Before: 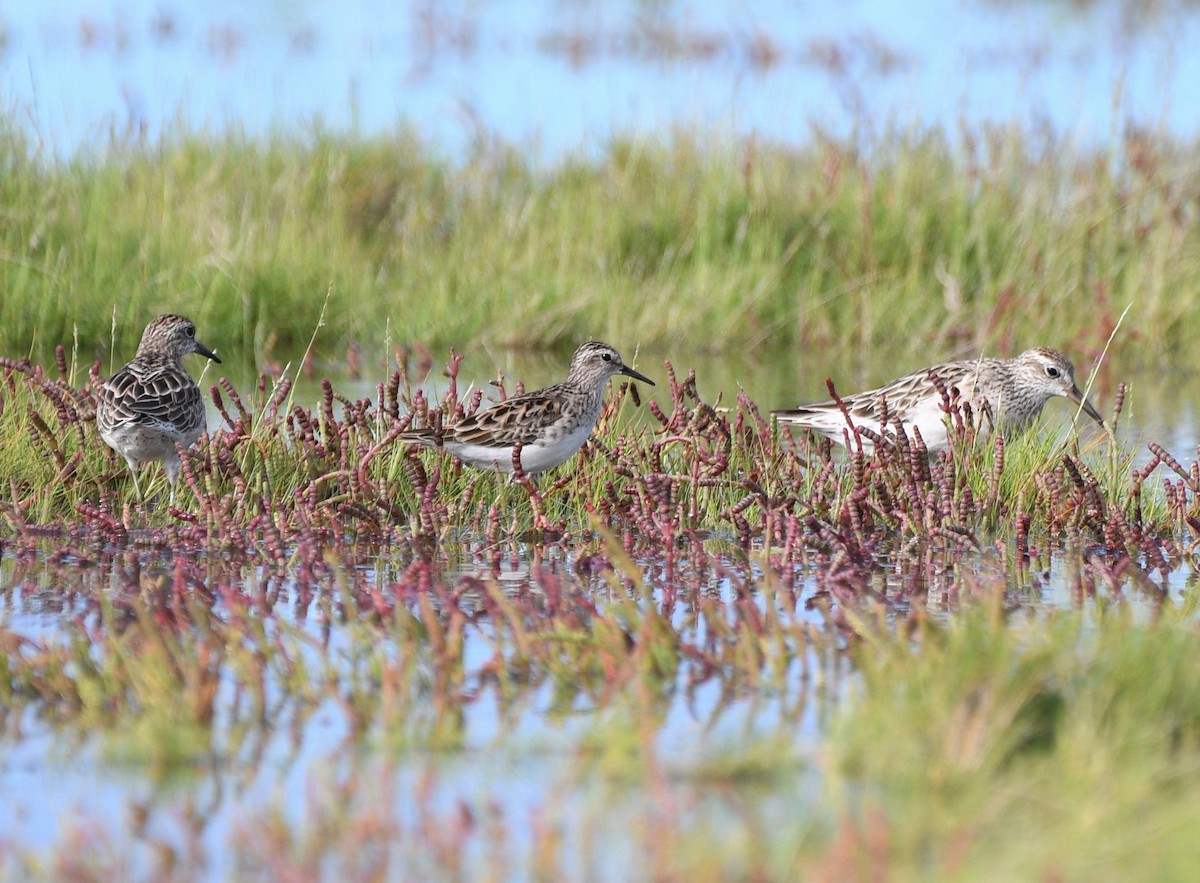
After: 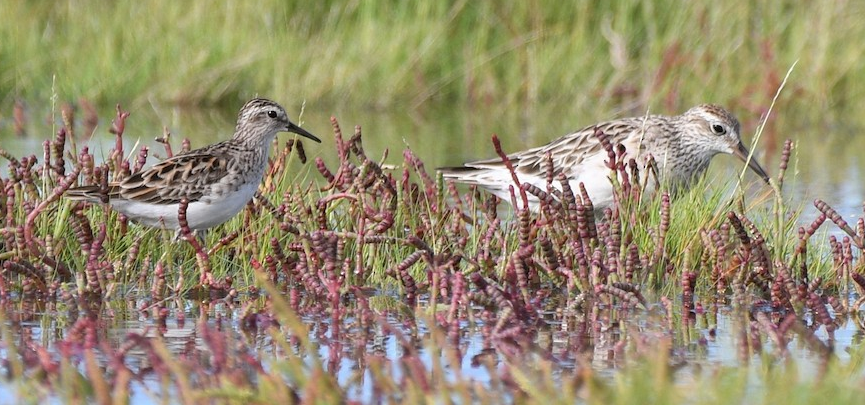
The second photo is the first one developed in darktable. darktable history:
crop and rotate: left 27.838%, top 27.527%, bottom 26.578%
